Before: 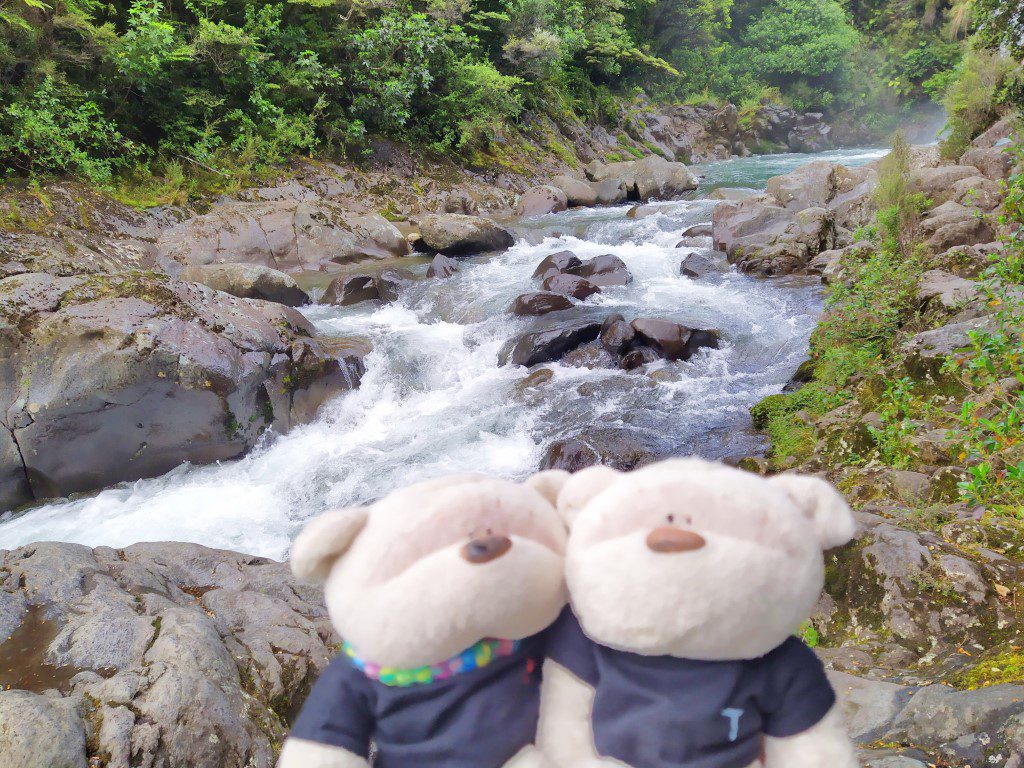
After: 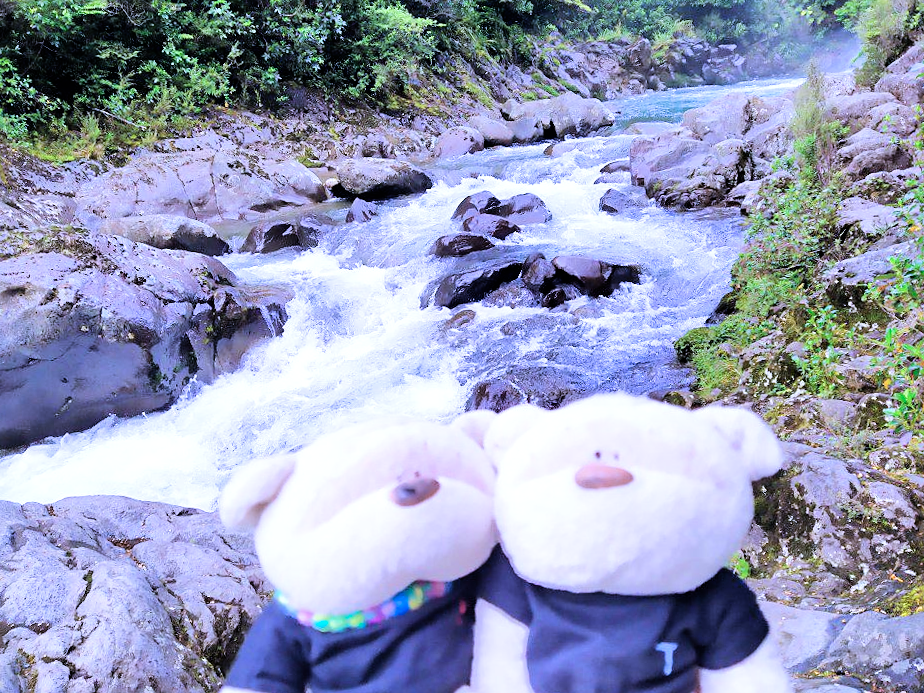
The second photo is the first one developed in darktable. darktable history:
levels: levels [0, 0.43, 0.859]
sharpen: radius 1.864, amount 0.398, threshold 1.271
white balance: red 1.042, blue 1.17
crop and rotate: angle 1.96°, left 5.673%, top 5.673%
color calibration: illuminant custom, x 0.39, y 0.392, temperature 3856.94 K
filmic rgb: black relative exposure -5 EV, hardness 2.88, contrast 1.3, highlights saturation mix -30%
